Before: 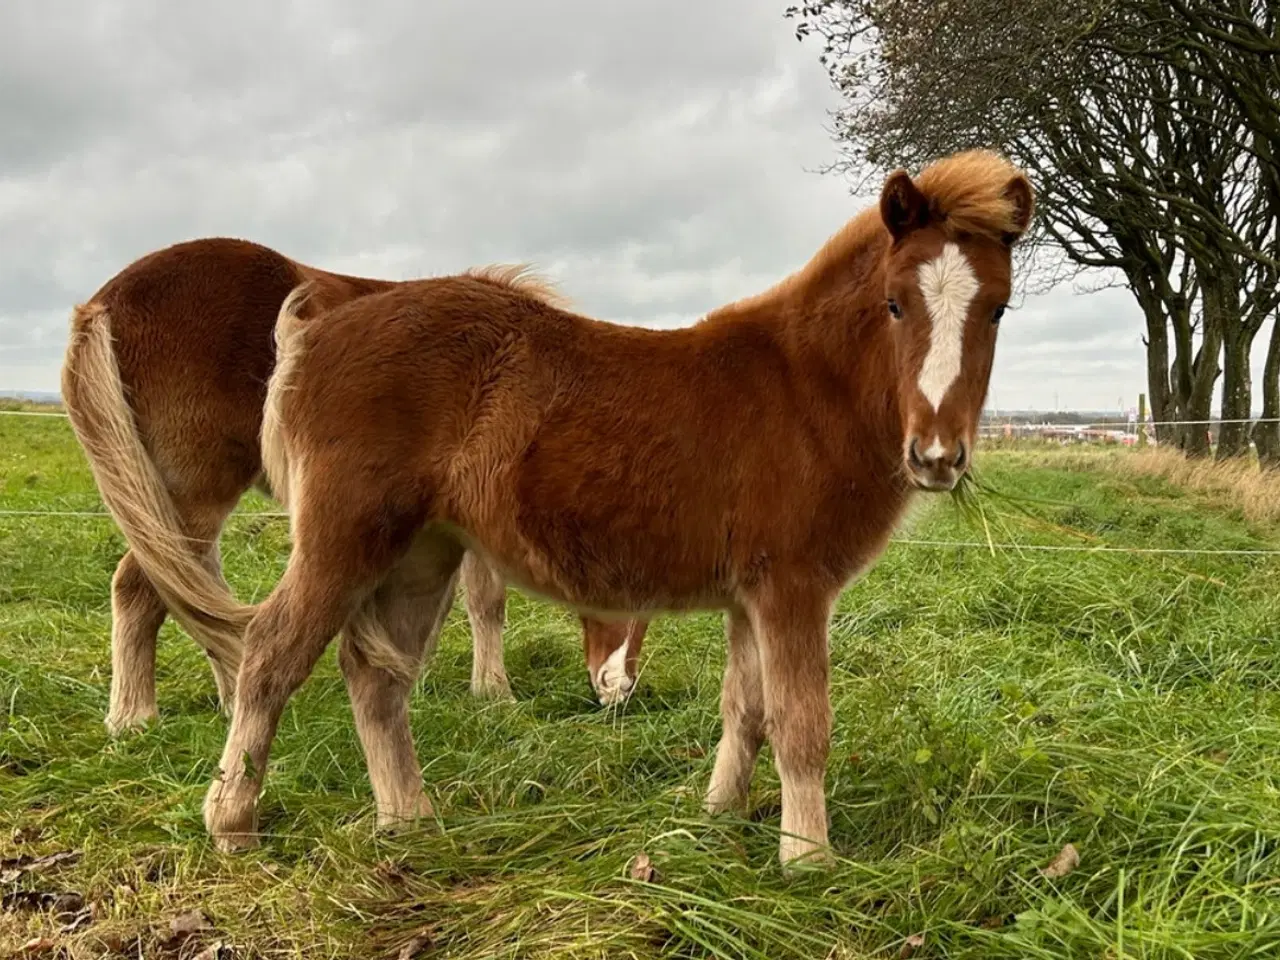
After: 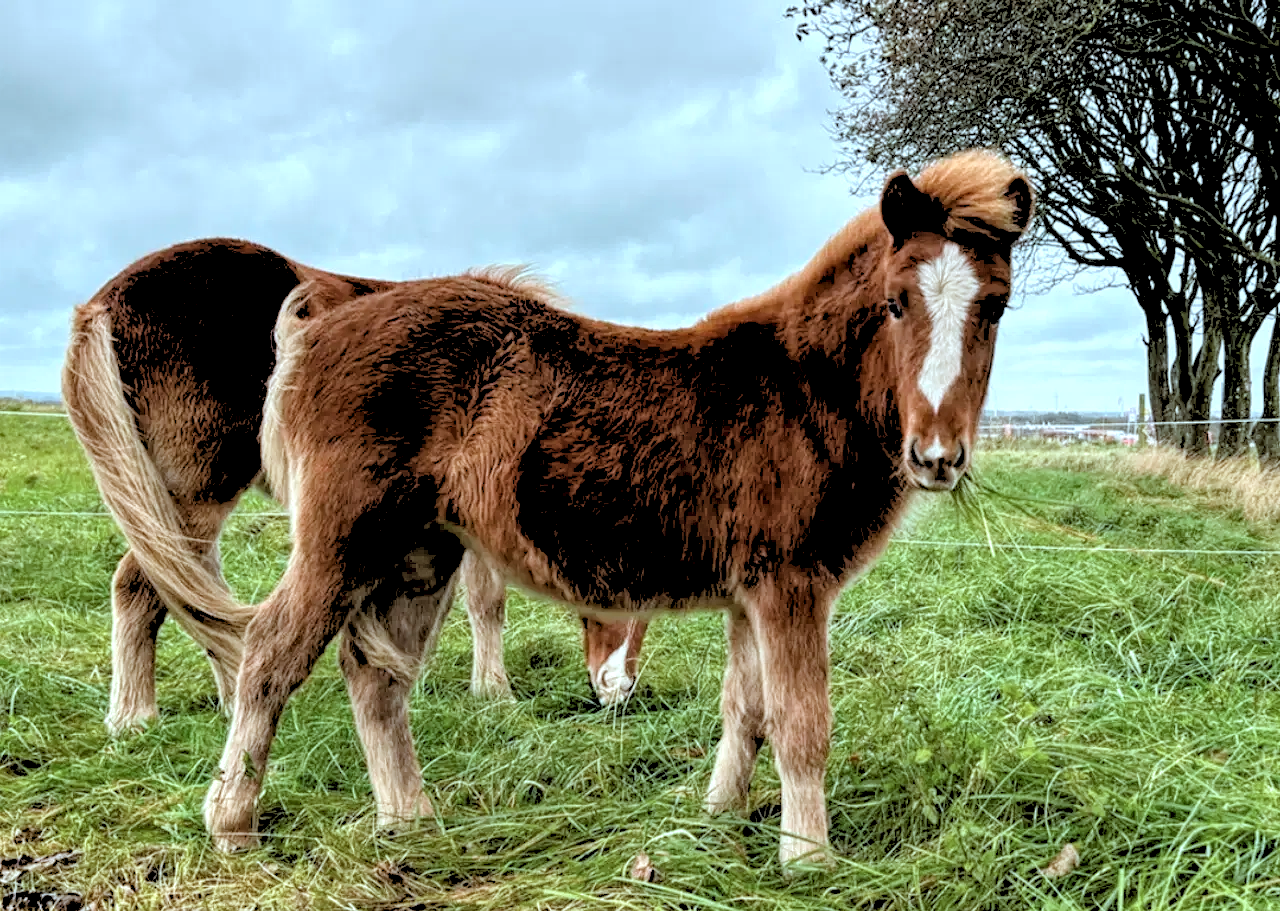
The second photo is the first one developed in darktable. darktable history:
local contrast: highlights 100%, shadows 100%, detail 200%, midtone range 0.2
color correction: highlights a* -9.73, highlights b* -21.22
rgb levels: levels [[0.027, 0.429, 0.996], [0, 0.5, 1], [0, 0.5, 1]]
crop and rotate: top 0%, bottom 5.097%
